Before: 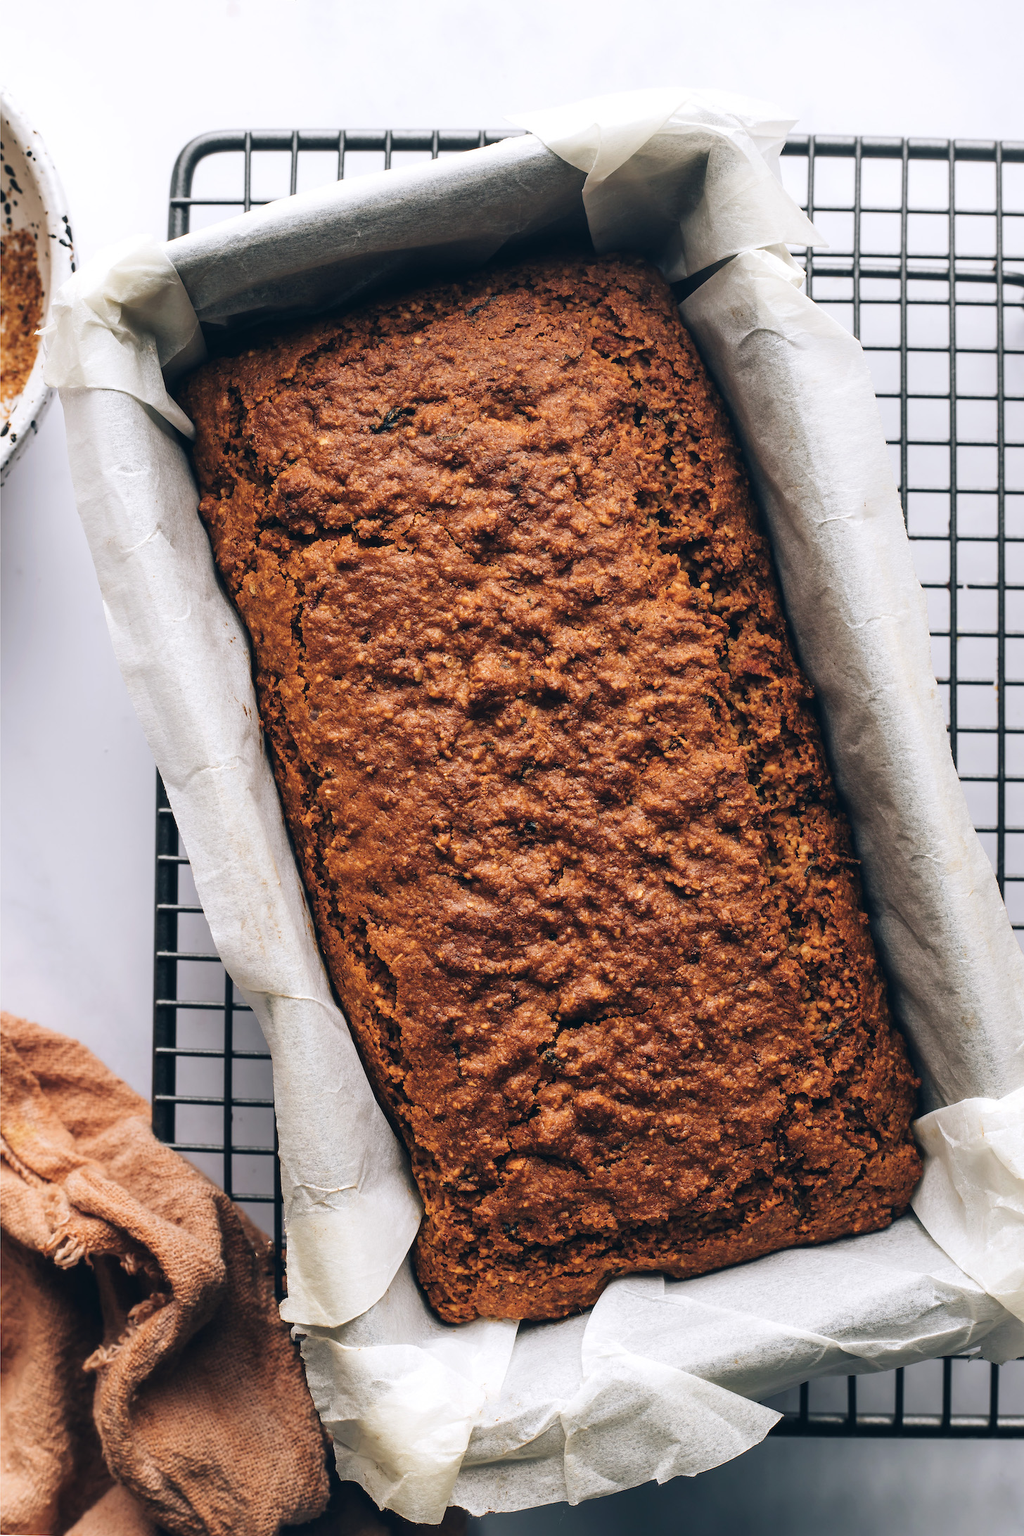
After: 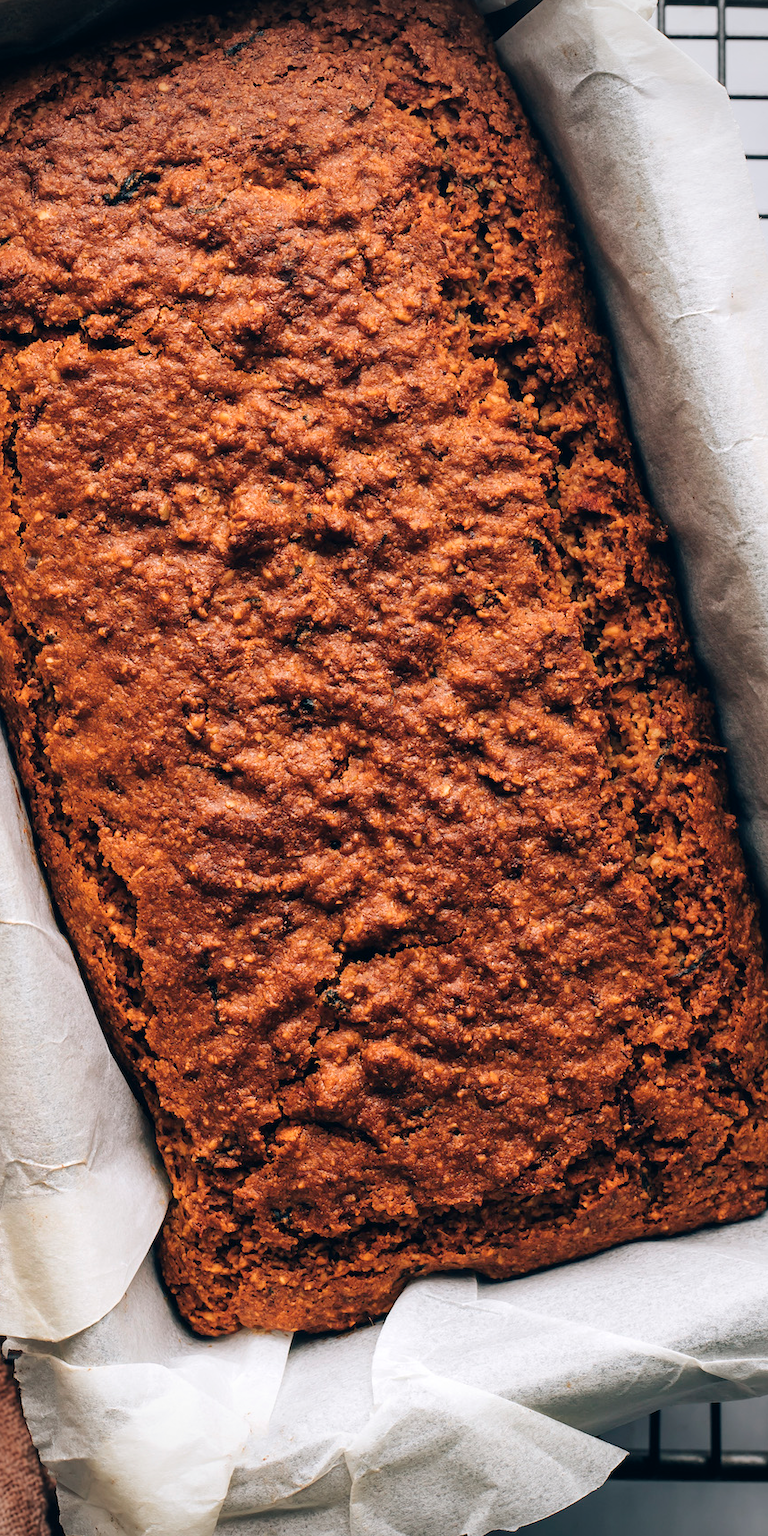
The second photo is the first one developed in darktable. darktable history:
crop and rotate: left 28.256%, top 17.734%, right 12.656%, bottom 3.573%
vignetting: fall-off radius 60.92%
